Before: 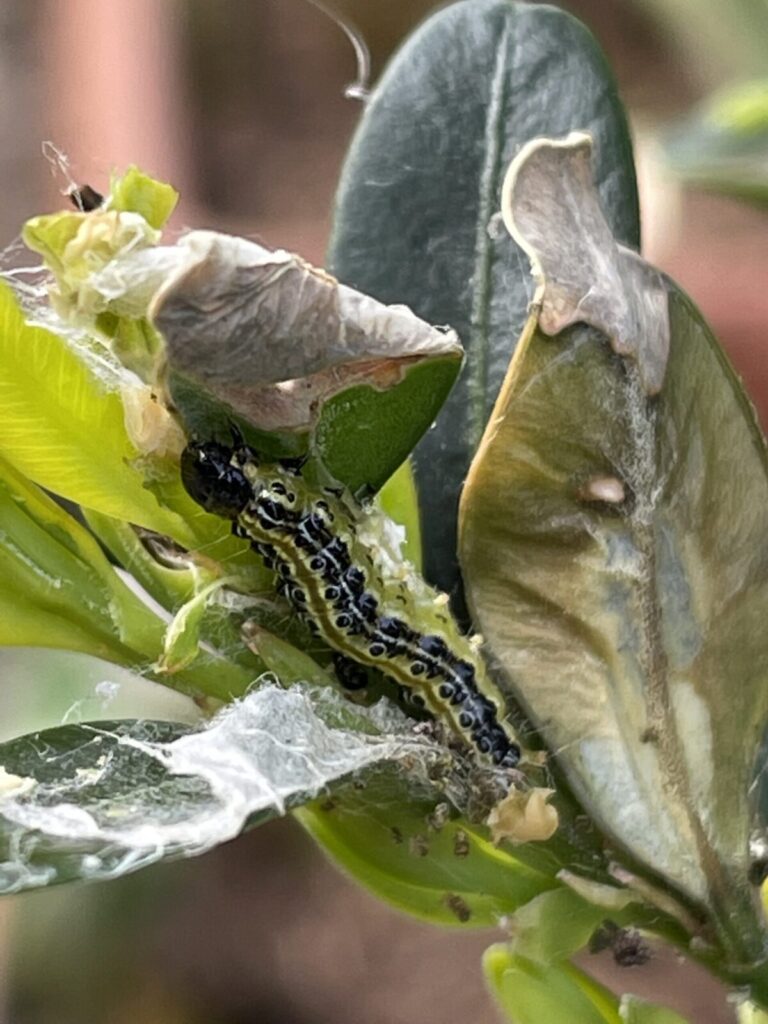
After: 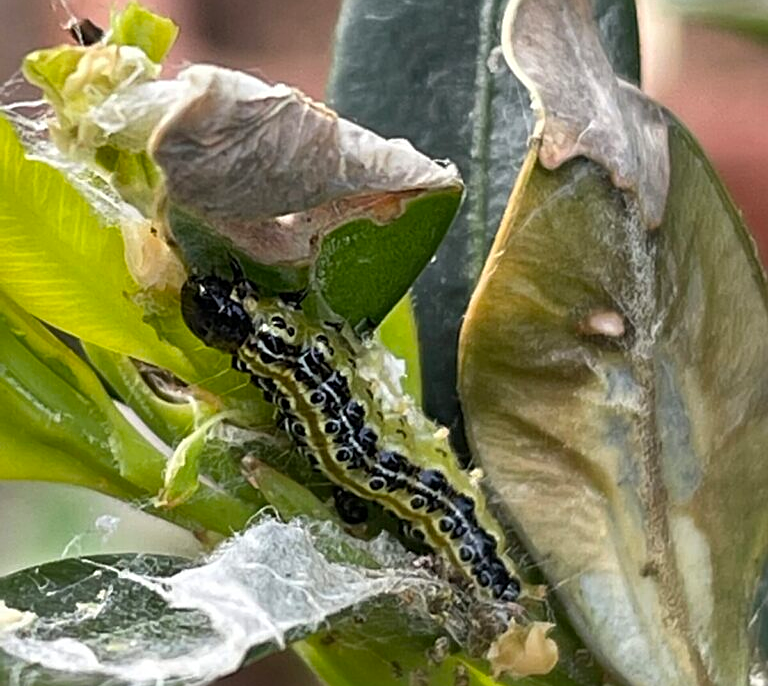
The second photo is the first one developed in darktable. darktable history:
shadows and highlights: radius 101.07, shadows 50.39, highlights -65.31, soften with gaussian
crop: top 16.227%, bottom 16.697%
sharpen: on, module defaults
